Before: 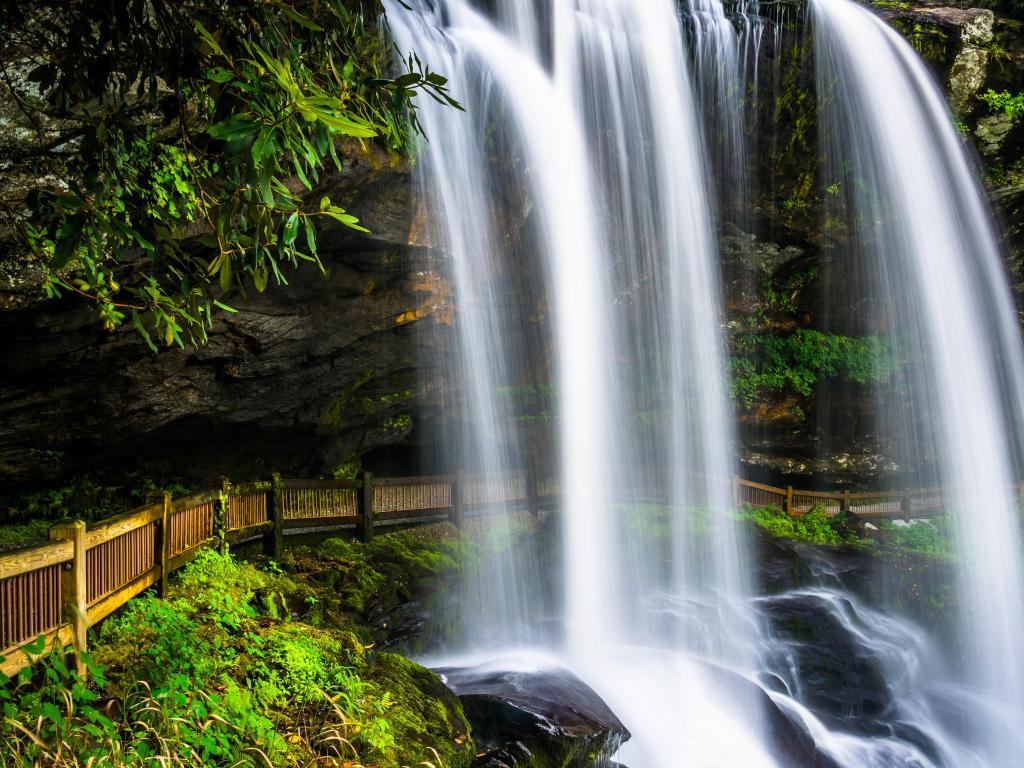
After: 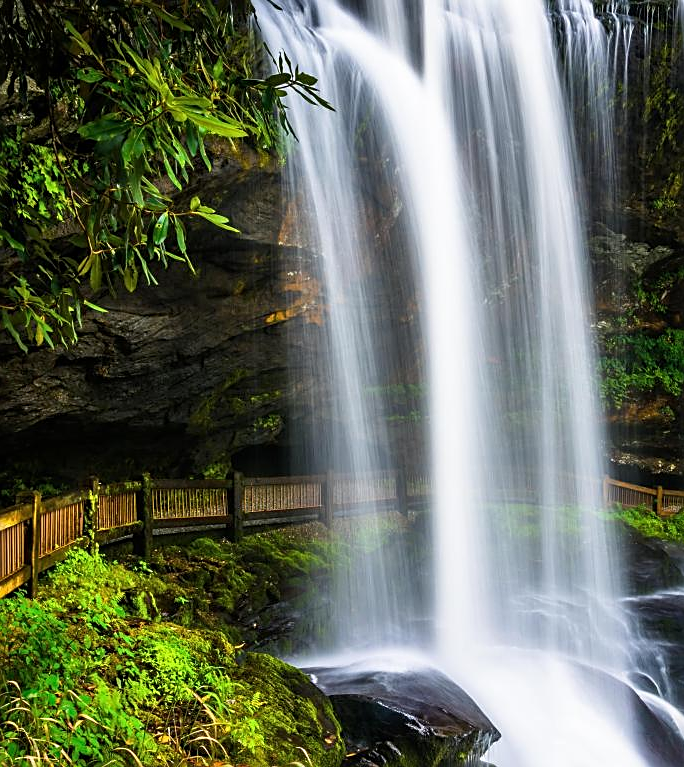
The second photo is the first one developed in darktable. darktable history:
crop and rotate: left 12.787%, right 20.41%
sharpen: on, module defaults
